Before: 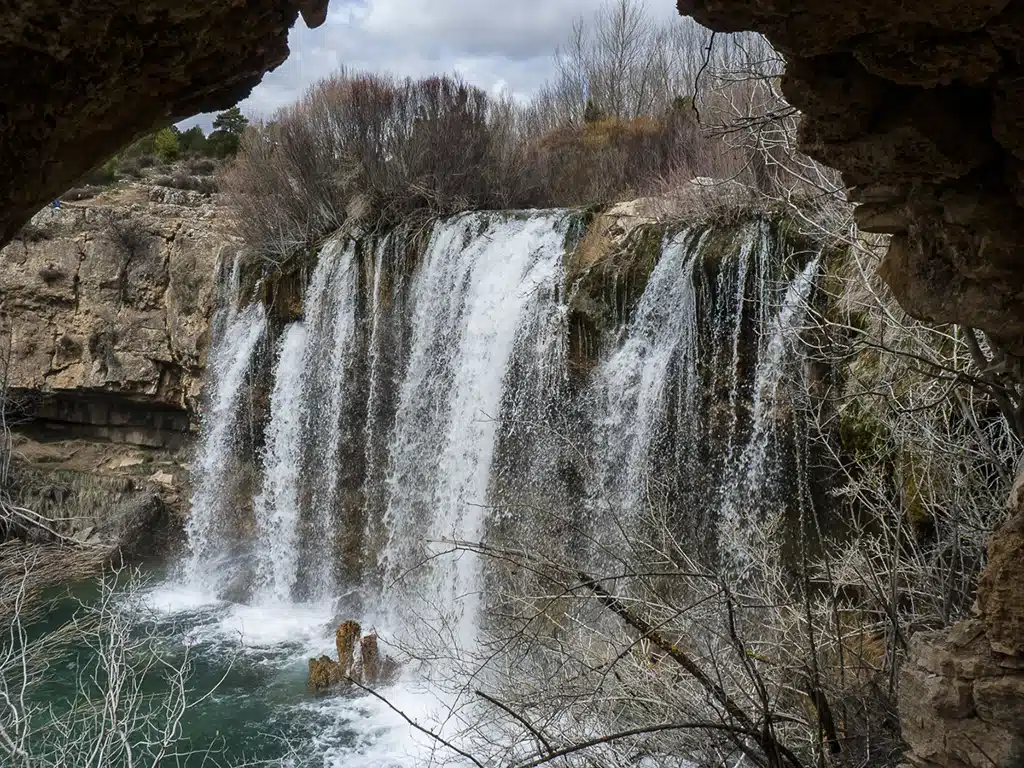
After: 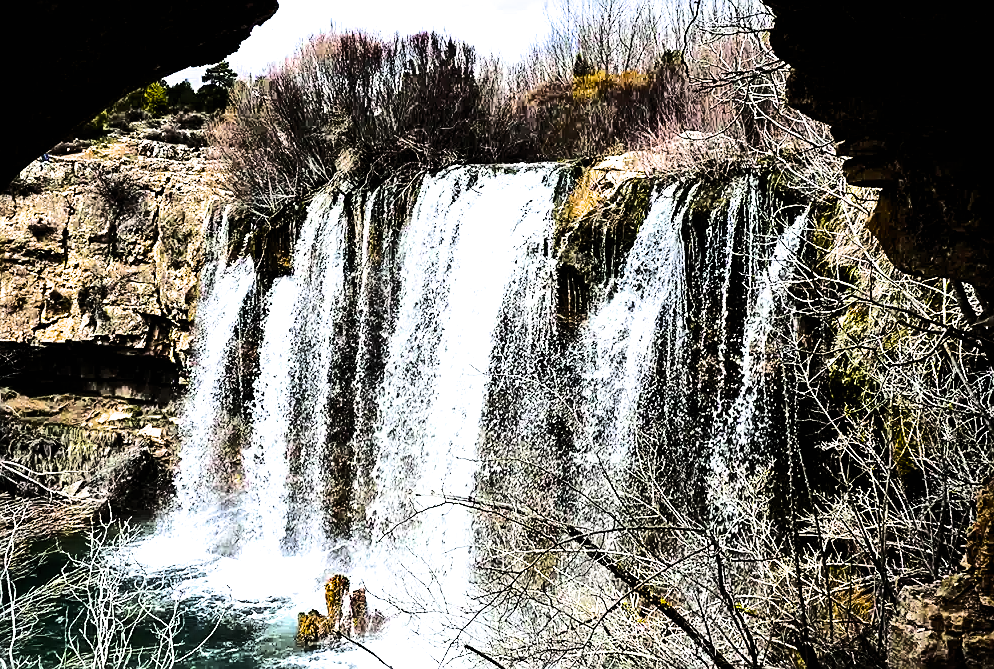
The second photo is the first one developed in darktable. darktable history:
filmic rgb: black relative exposure -6.3 EV, white relative exposure 2.8 EV, target black luminance 0%, hardness 4.58, latitude 67.92%, contrast 1.293, shadows ↔ highlights balance -3.41%
exposure: black level correction 0, exposure 1.199 EV, compensate exposure bias true, compensate highlight preservation false
tone curve: curves: ch0 [(0, 0.003) (0.117, 0.101) (0.257, 0.246) (0.408, 0.432) (0.611, 0.653) (0.824, 0.846) (1, 1)]; ch1 [(0, 0) (0.227, 0.197) (0.405, 0.421) (0.501, 0.501) (0.522, 0.53) (0.563, 0.572) (0.589, 0.611) (0.699, 0.709) (0.976, 0.992)]; ch2 [(0, 0) (0.208, 0.176) (0.377, 0.38) (0.5, 0.5) (0.537, 0.534) (0.571, 0.576) (0.681, 0.746) (1, 1)], color space Lab, independent channels, preserve colors none
sharpen: on, module defaults
color balance rgb: linear chroma grading › global chroma 15.392%, perceptual saturation grading › global saturation 31.101%, perceptual brilliance grading › highlights 2.293%, perceptual brilliance grading › mid-tones -49.883%, perceptual brilliance grading › shadows -49.9%, global vibrance 20%
crop: left 1.108%, top 6.093%, right 1.746%, bottom 6.676%
tone equalizer: -8 EV -0.412 EV, -7 EV -0.359 EV, -6 EV -0.349 EV, -5 EV -0.237 EV, -3 EV 0.253 EV, -2 EV 0.358 EV, -1 EV 0.386 EV, +0 EV 0.4 EV
